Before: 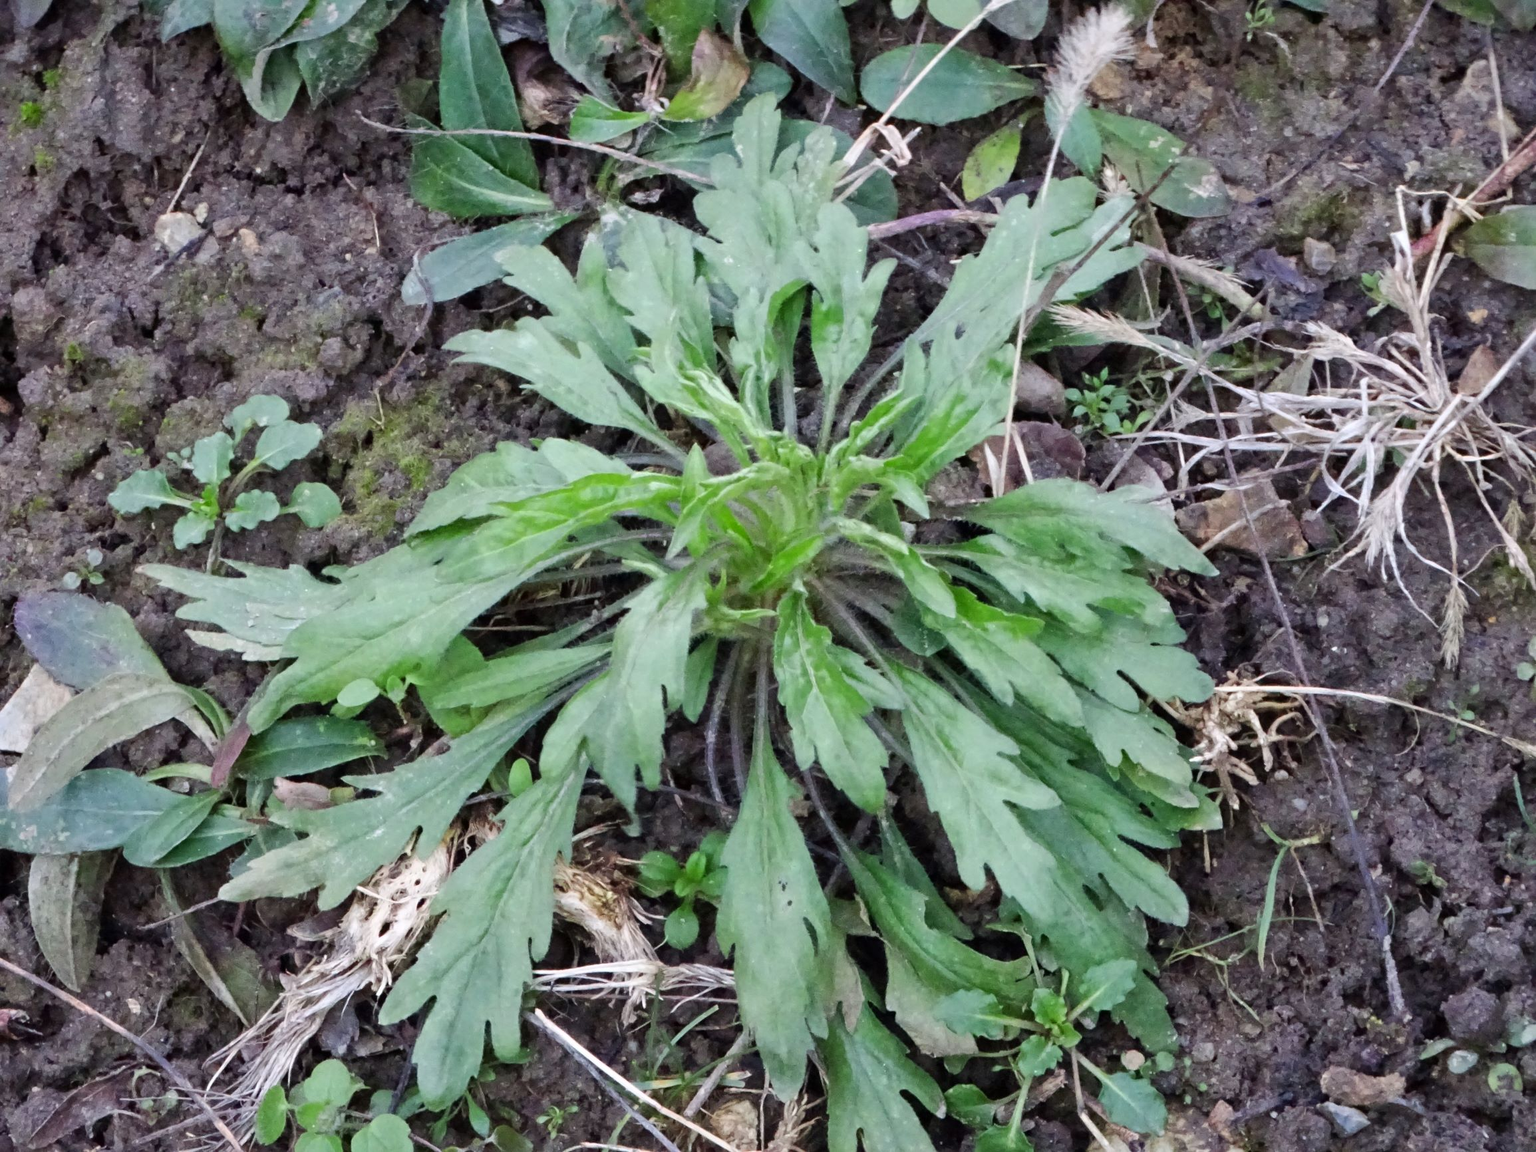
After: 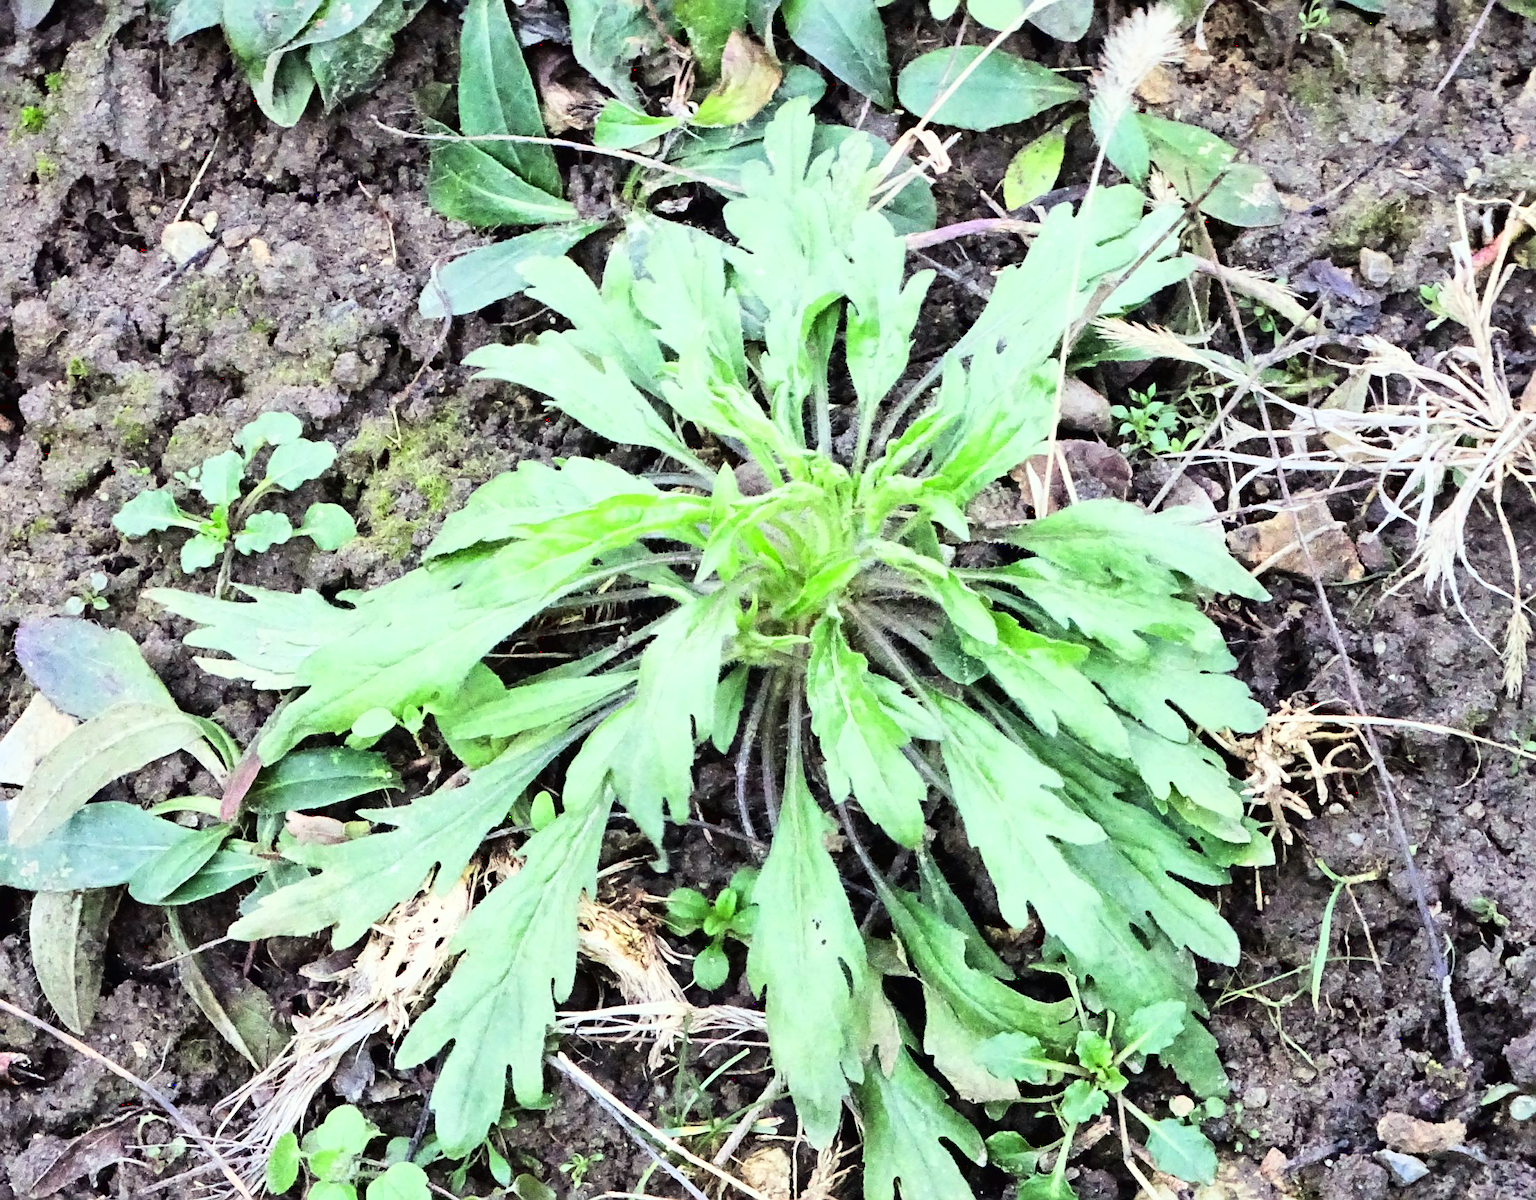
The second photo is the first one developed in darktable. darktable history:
base curve: curves: ch0 [(0, 0.003) (0.001, 0.002) (0.006, 0.004) (0.02, 0.022) (0.048, 0.086) (0.094, 0.234) (0.162, 0.431) (0.258, 0.629) (0.385, 0.8) (0.548, 0.918) (0.751, 0.988) (1, 1)], preserve colors average RGB
sharpen: on, module defaults
crop: right 4.08%, bottom 0.04%
color correction: highlights a* -4.62, highlights b* 5.04, saturation 0.951
